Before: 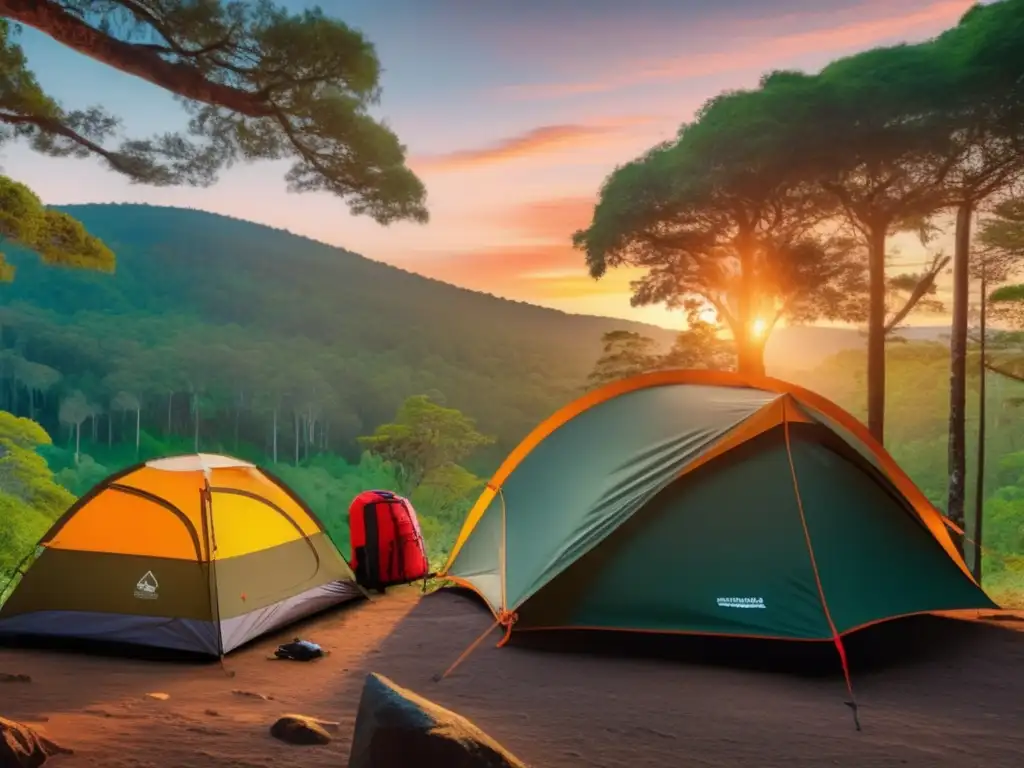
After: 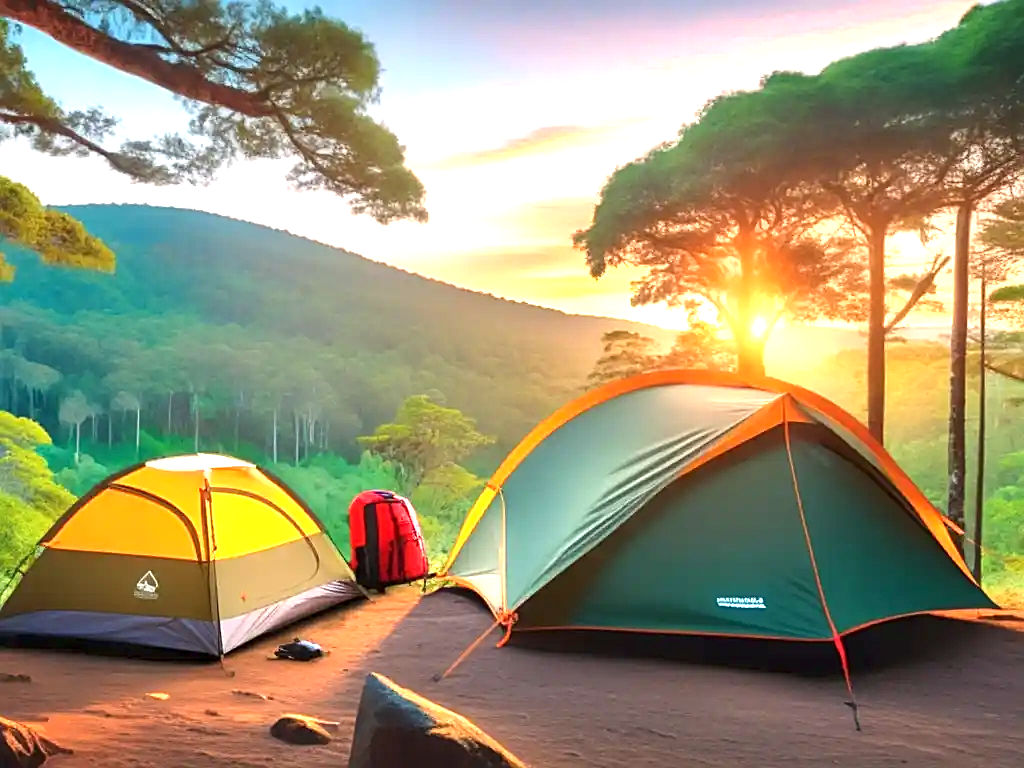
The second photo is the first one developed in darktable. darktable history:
sharpen: on, module defaults
exposure: black level correction 0, exposure 1.4 EV, compensate highlight preservation false
